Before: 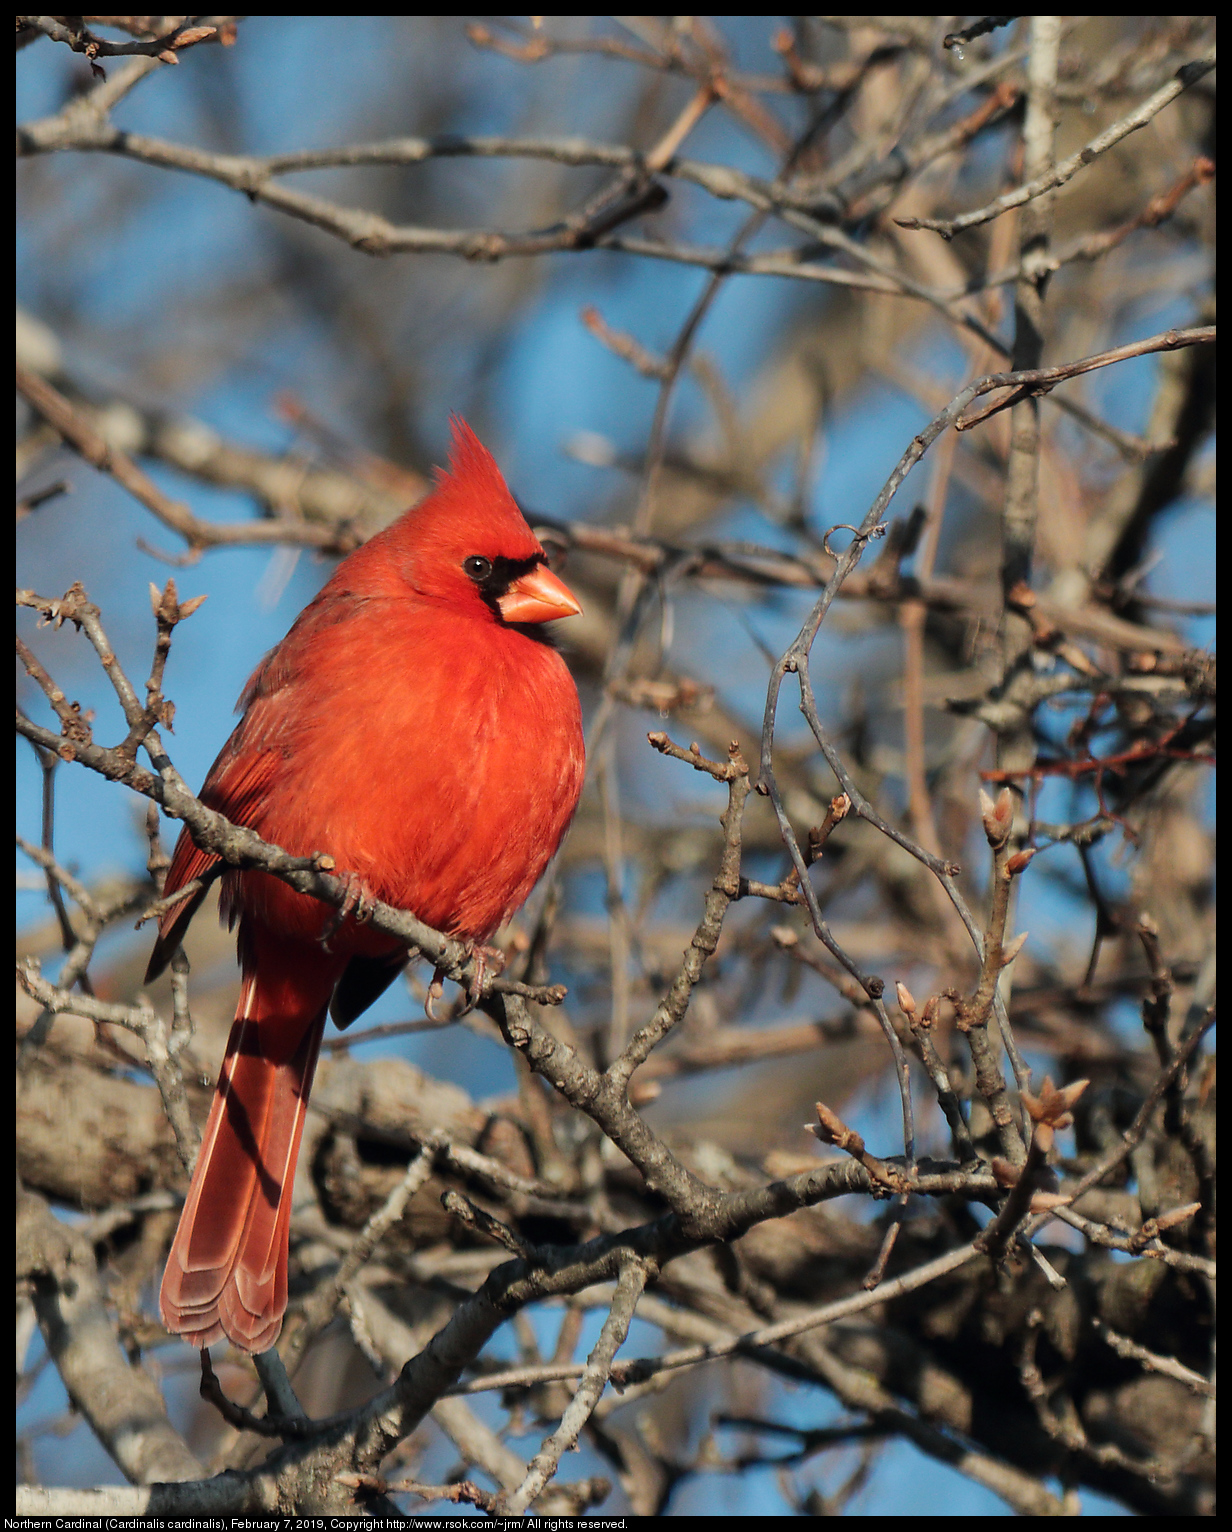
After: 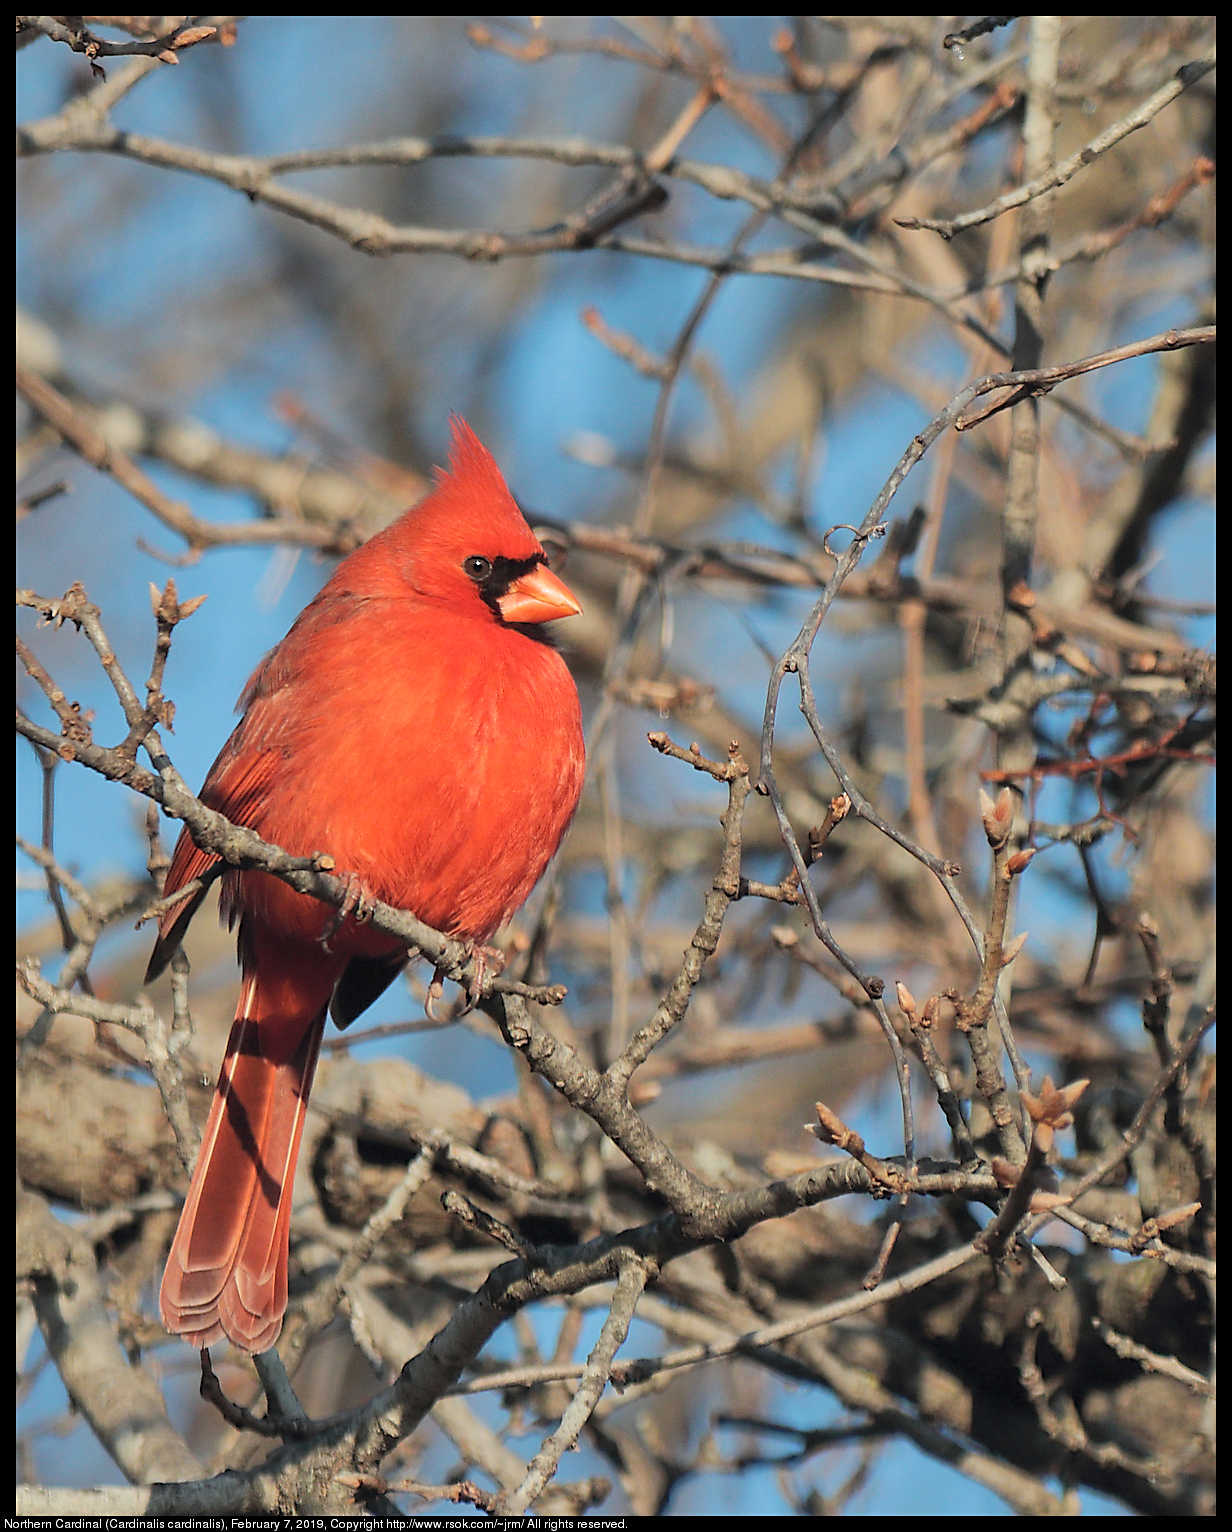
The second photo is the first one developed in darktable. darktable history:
contrast brightness saturation: brightness 0.142
sharpen: on, module defaults
shadows and highlights: on, module defaults
